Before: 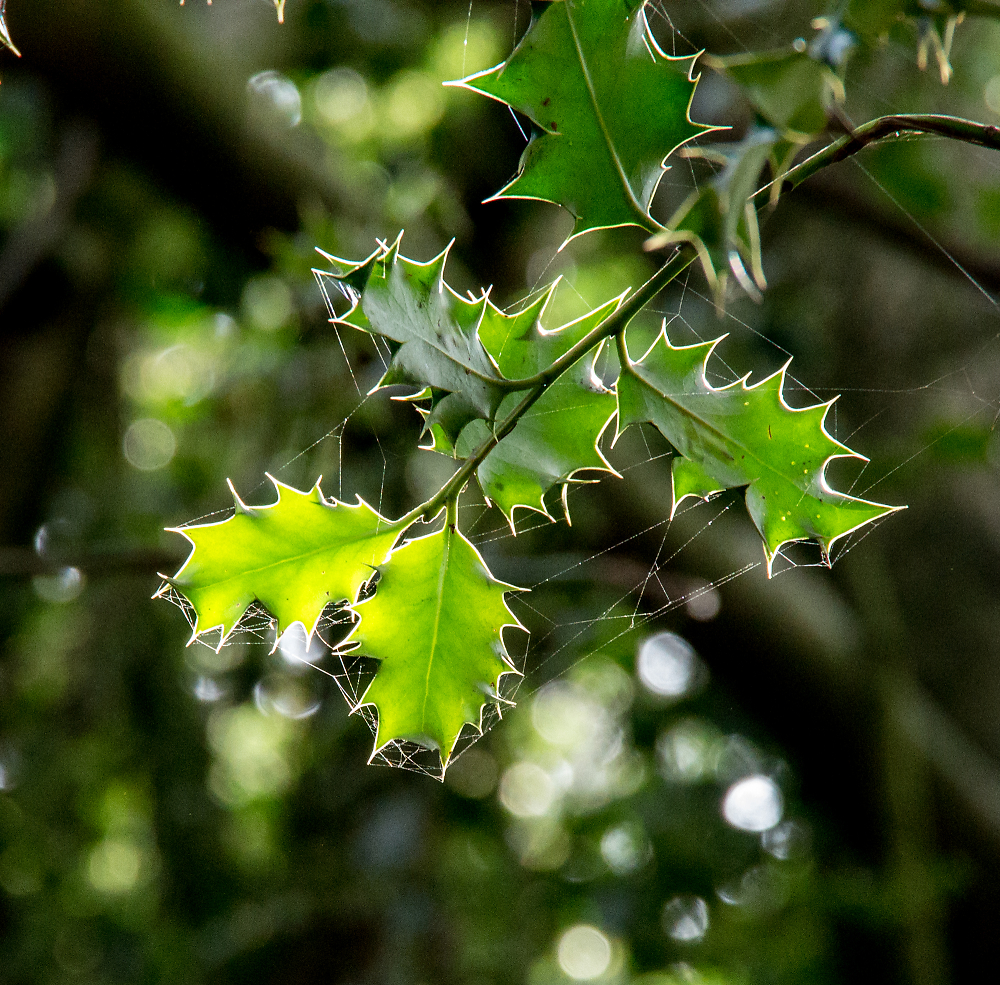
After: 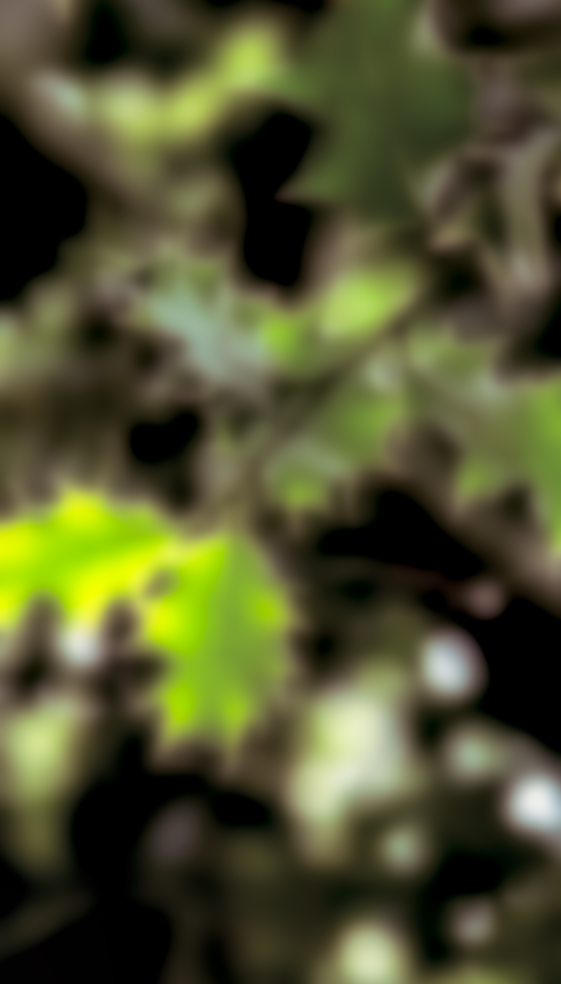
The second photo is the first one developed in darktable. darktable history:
local contrast: on, module defaults
crop: left 21.674%, right 22.086%
split-toning: shadows › saturation 0.24, highlights › hue 54°, highlights › saturation 0.24
base curve: curves: ch0 [(0.017, 0) (0.425, 0.441) (0.844, 0.933) (1, 1)], preserve colors none
lowpass: on, module defaults
